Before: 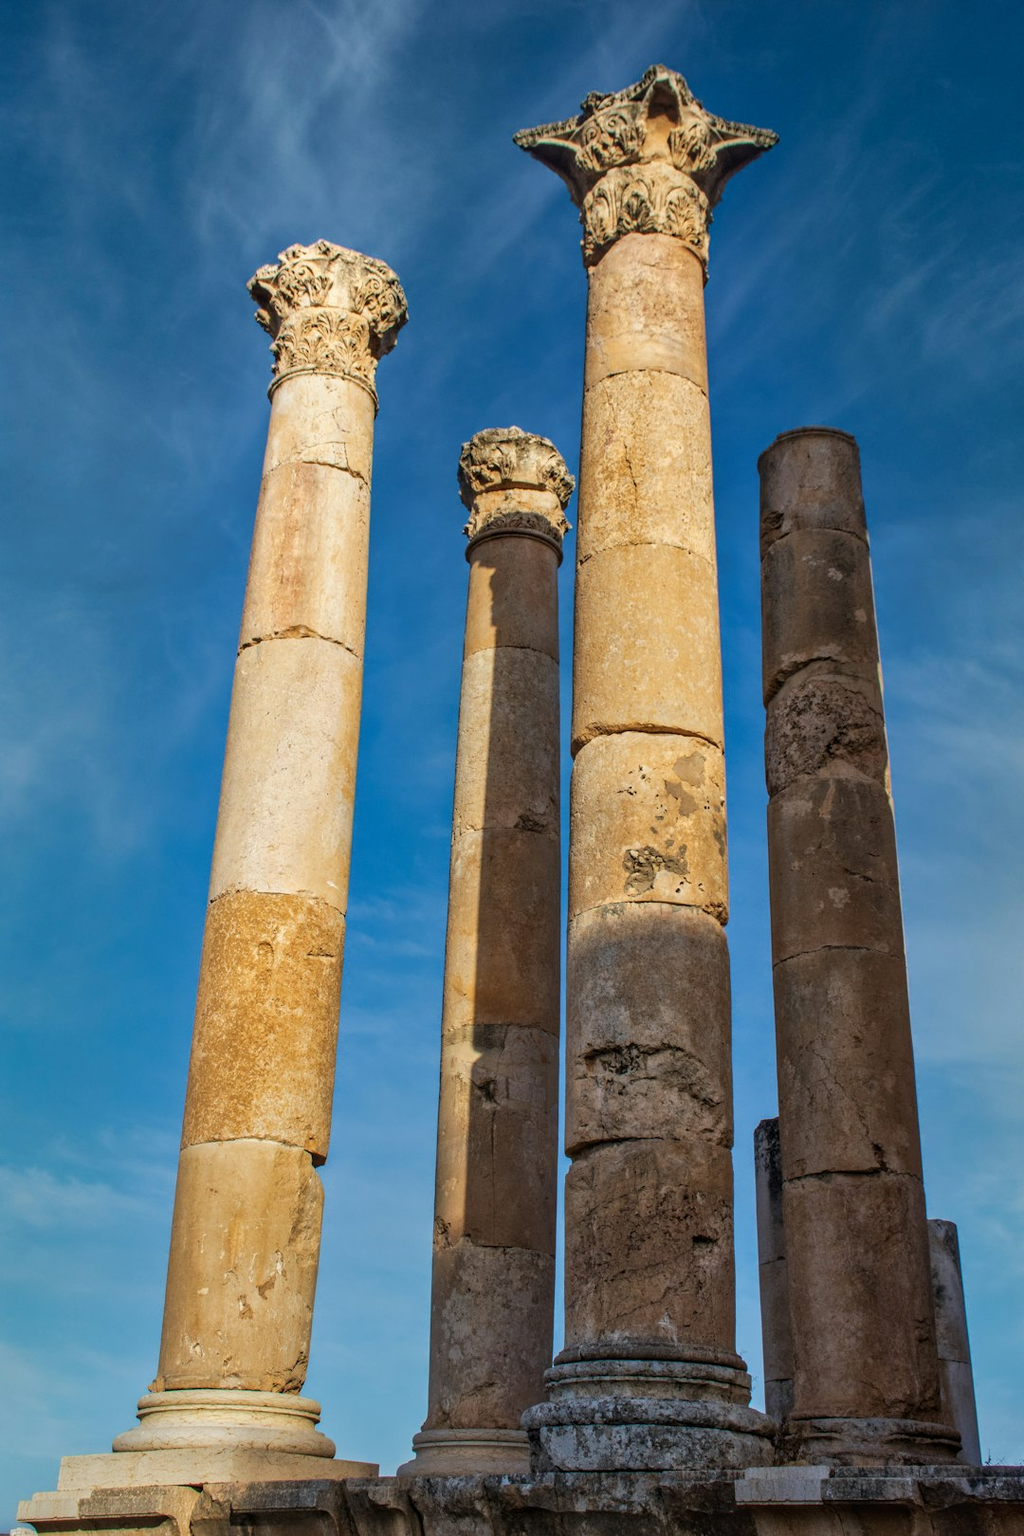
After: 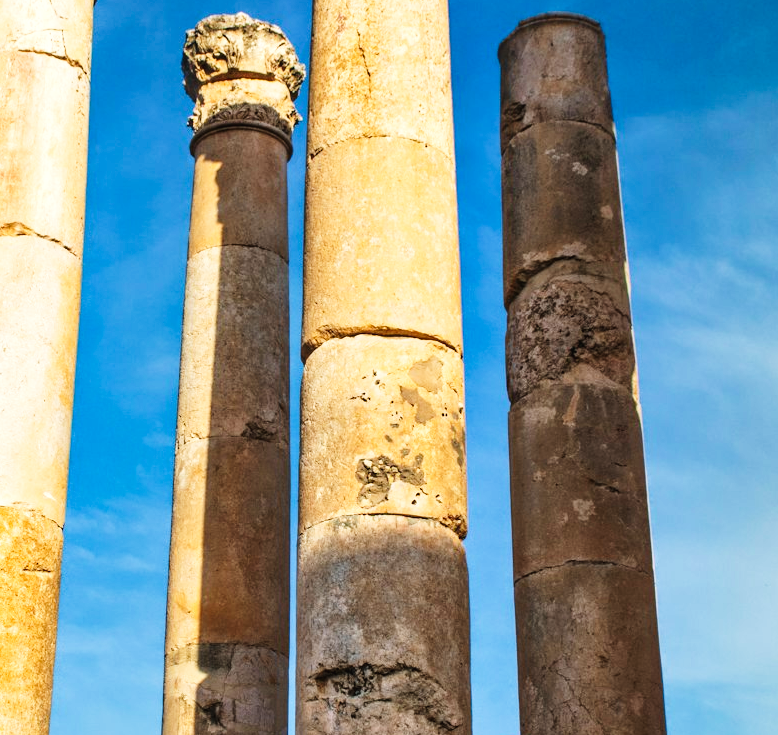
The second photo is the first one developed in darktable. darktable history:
color balance rgb: global offset › luminance 0.491%, perceptual saturation grading › global saturation 0.324%, perceptual brilliance grading › global brilliance 10.886%, global vibrance 2.863%
tone curve: curves: ch0 [(0, 0) (0.051, 0.021) (0.11, 0.069) (0.249, 0.235) (0.452, 0.526) (0.596, 0.713) (0.703, 0.83) (0.851, 0.938) (1, 1)]; ch1 [(0, 0) (0.1, 0.038) (0.318, 0.221) (0.413, 0.325) (0.443, 0.412) (0.483, 0.474) (0.503, 0.501) (0.516, 0.517) (0.548, 0.568) (0.569, 0.599) (0.594, 0.634) (0.666, 0.701) (1, 1)]; ch2 [(0, 0) (0.453, 0.435) (0.479, 0.476) (0.504, 0.5) (0.529, 0.537) (0.556, 0.583) (0.584, 0.618) (0.824, 0.815) (1, 1)], preserve colors none
crop and rotate: left 27.916%, top 27.025%, bottom 27.57%
